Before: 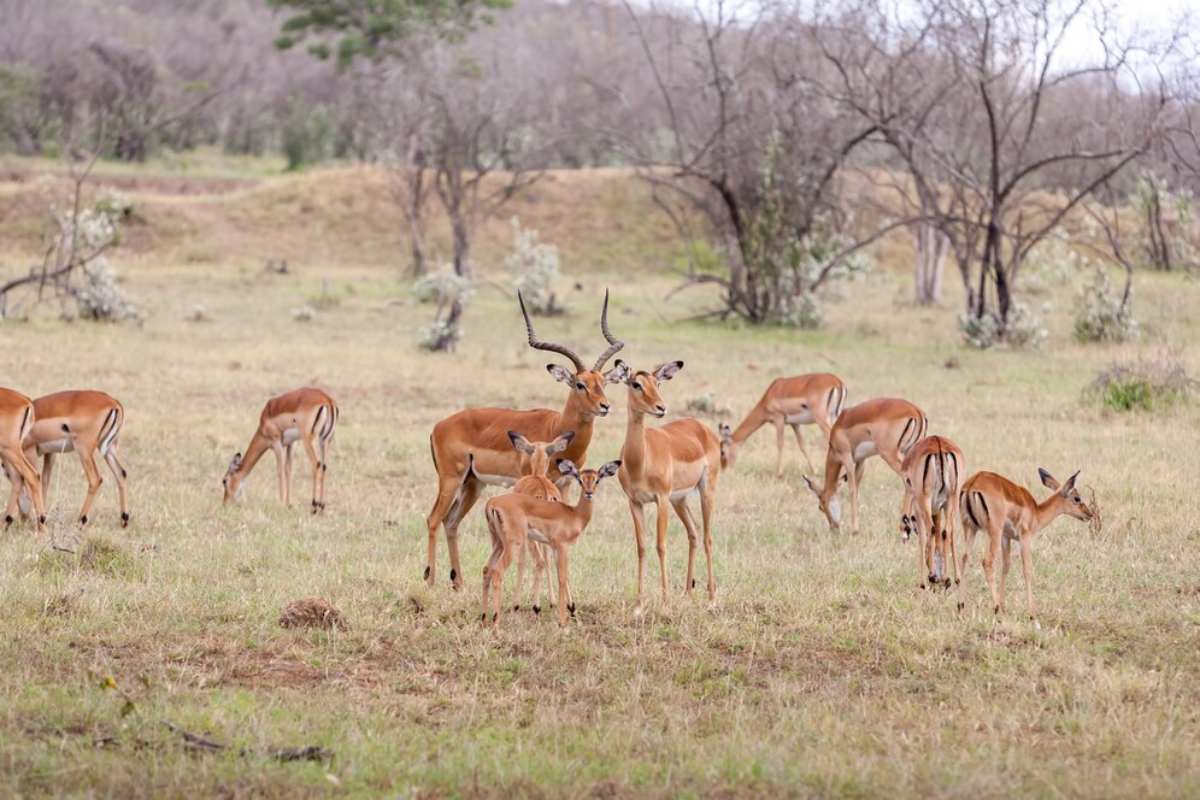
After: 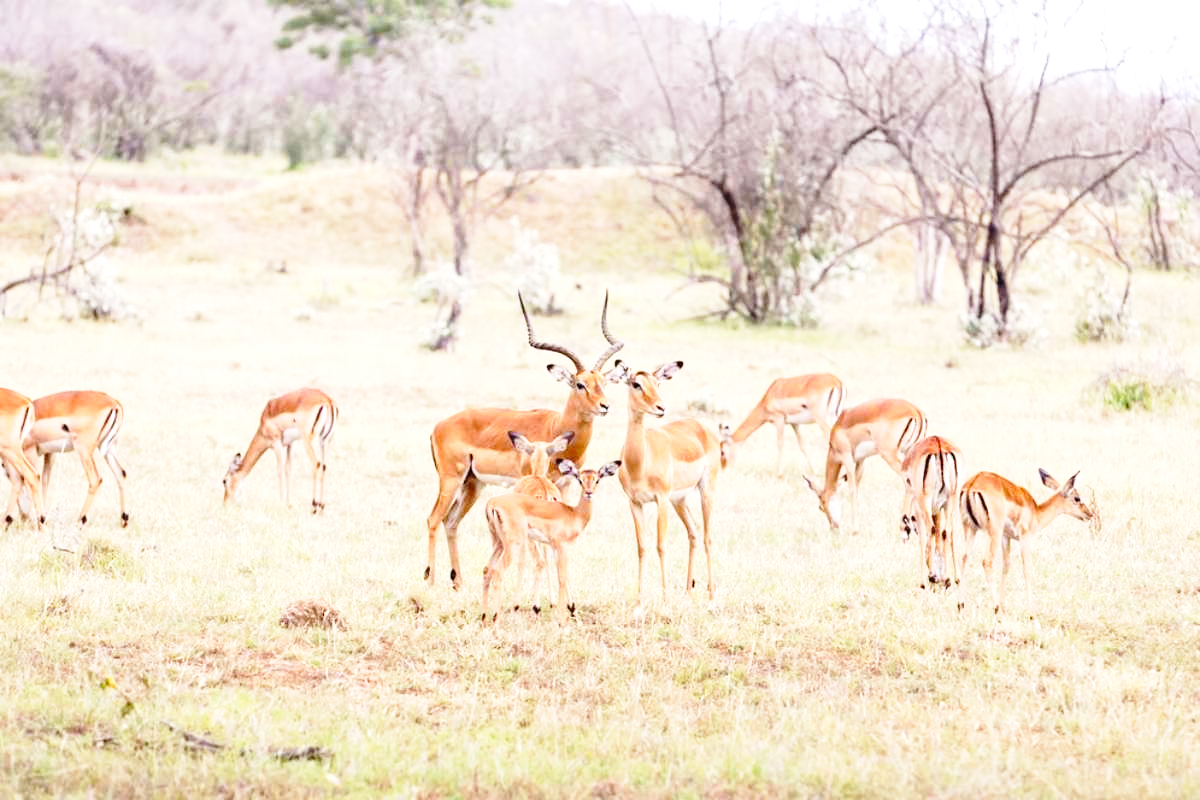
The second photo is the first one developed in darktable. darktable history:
base curve: curves: ch0 [(0, 0) (0.028, 0.03) (0.121, 0.232) (0.46, 0.748) (0.859, 0.968) (1, 1)], preserve colors none
exposure: black level correction 0, exposure 0.702 EV, compensate exposure bias true, compensate highlight preservation false
